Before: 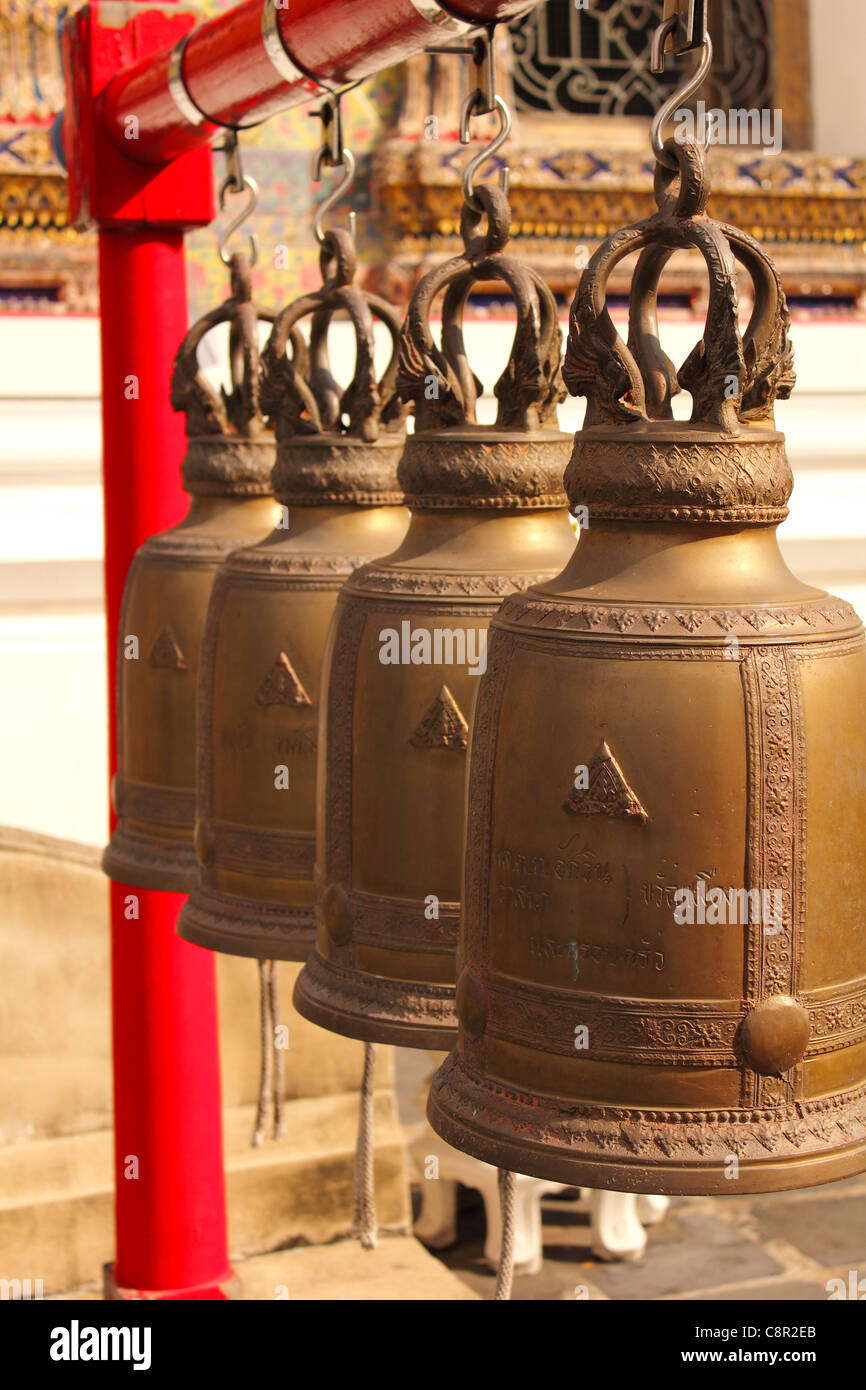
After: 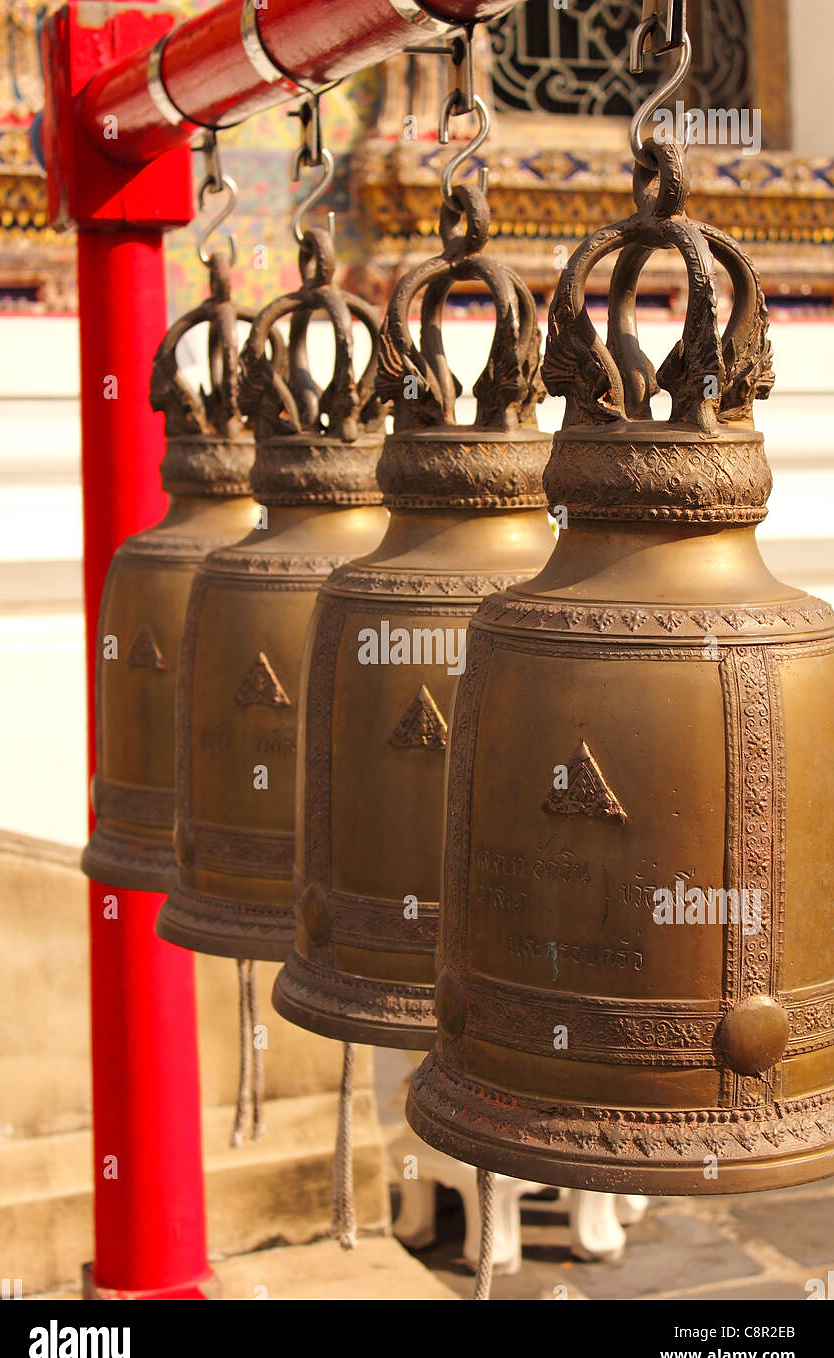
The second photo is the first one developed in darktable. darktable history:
crop and rotate: left 2.536%, right 1.107%, bottom 2.246%
sharpen: radius 0.969, amount 0.604
